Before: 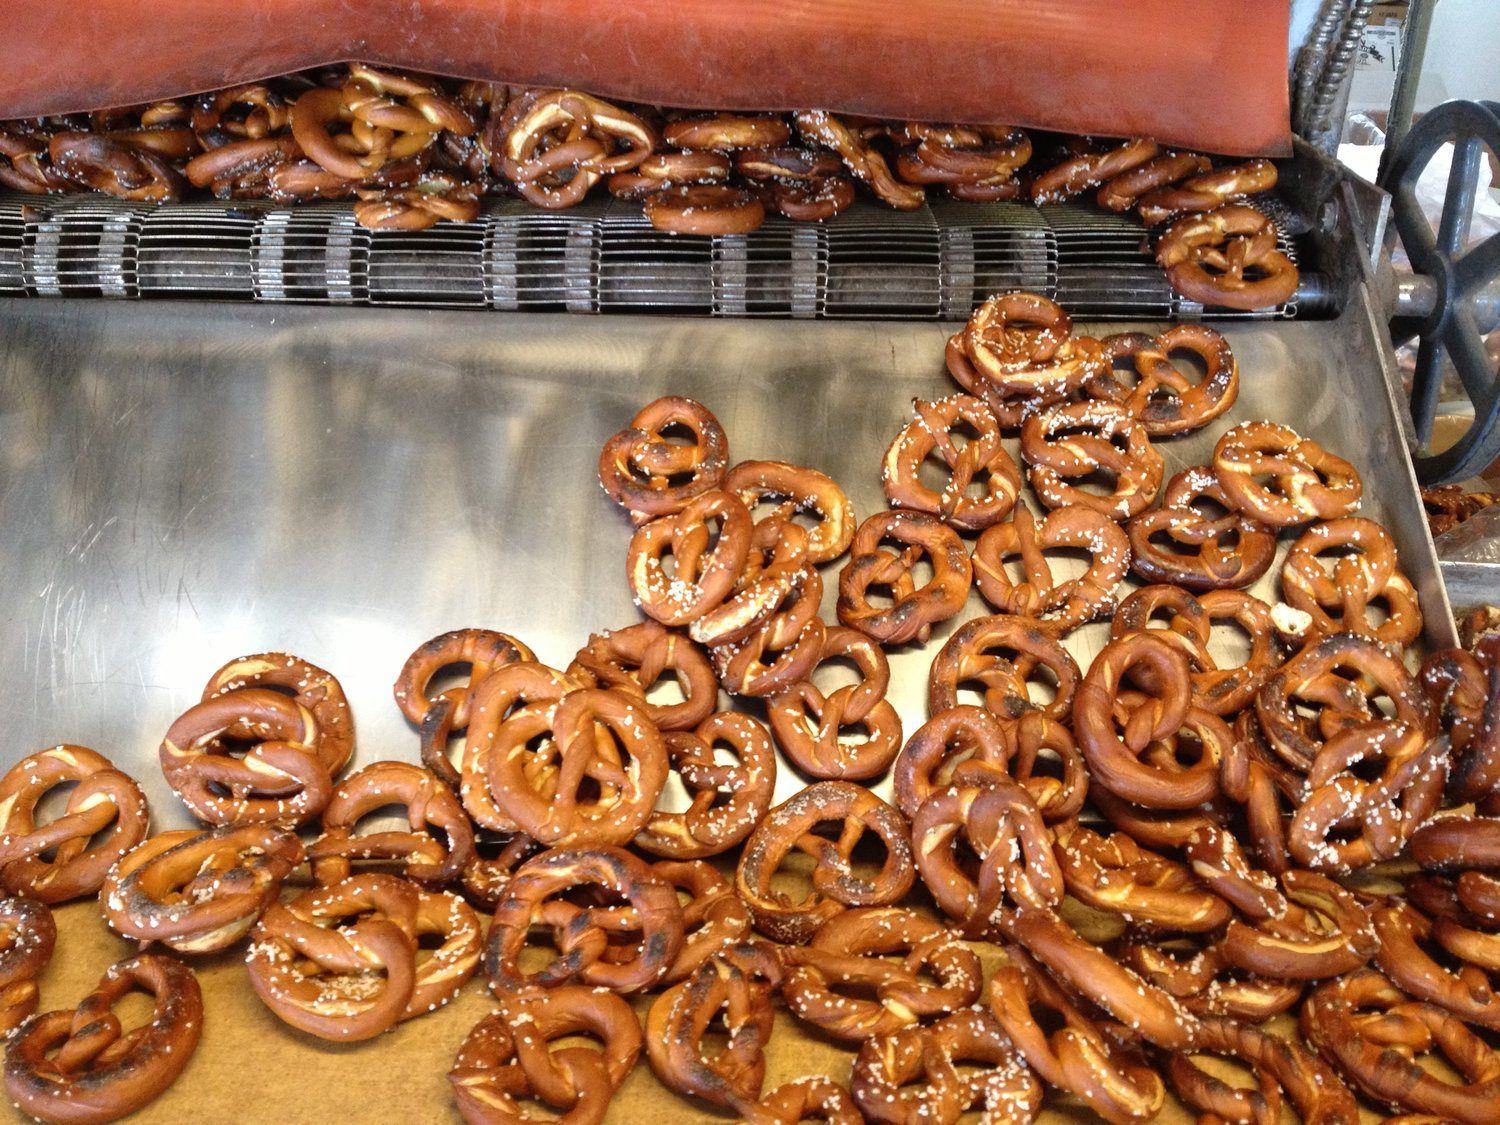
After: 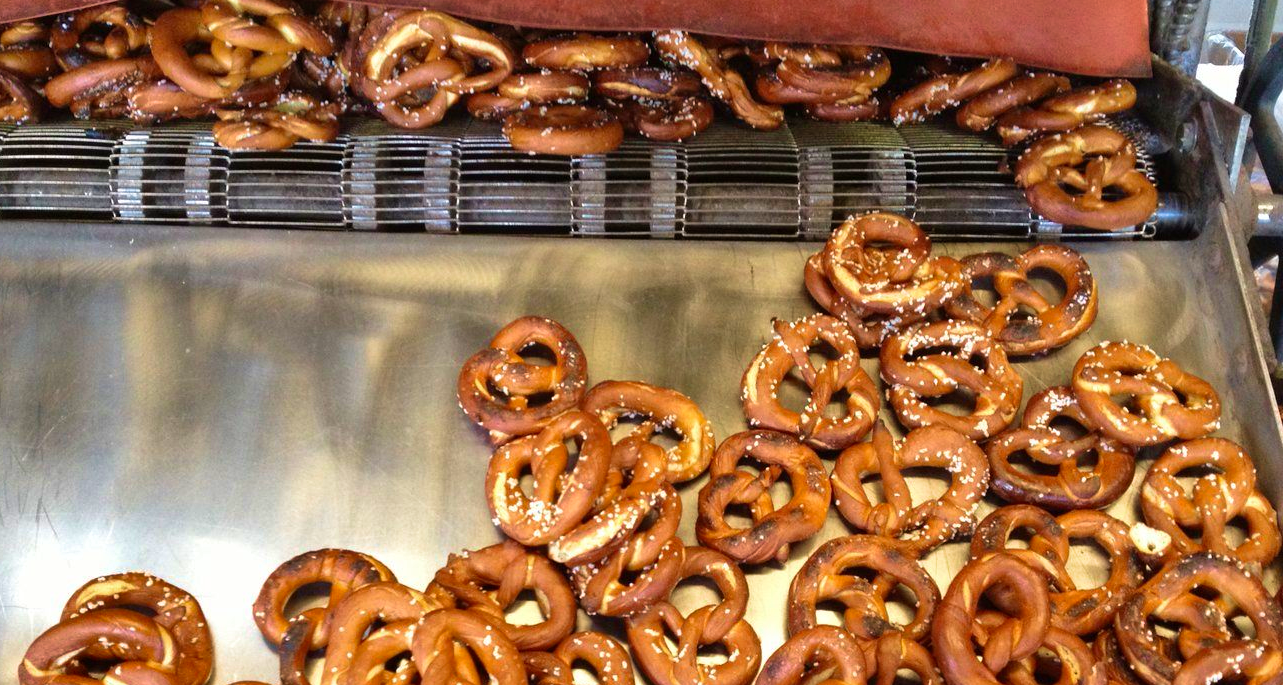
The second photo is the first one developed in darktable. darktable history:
color correction: highlights b* -0.016, saturation 1.14
velvia: strength 44.88%
crop and rotate: left 9.424%, top 7.197%, right 5.043%, bottom 31.878%
shadows and highlights: low approximation 0.01, soften with gaussian
